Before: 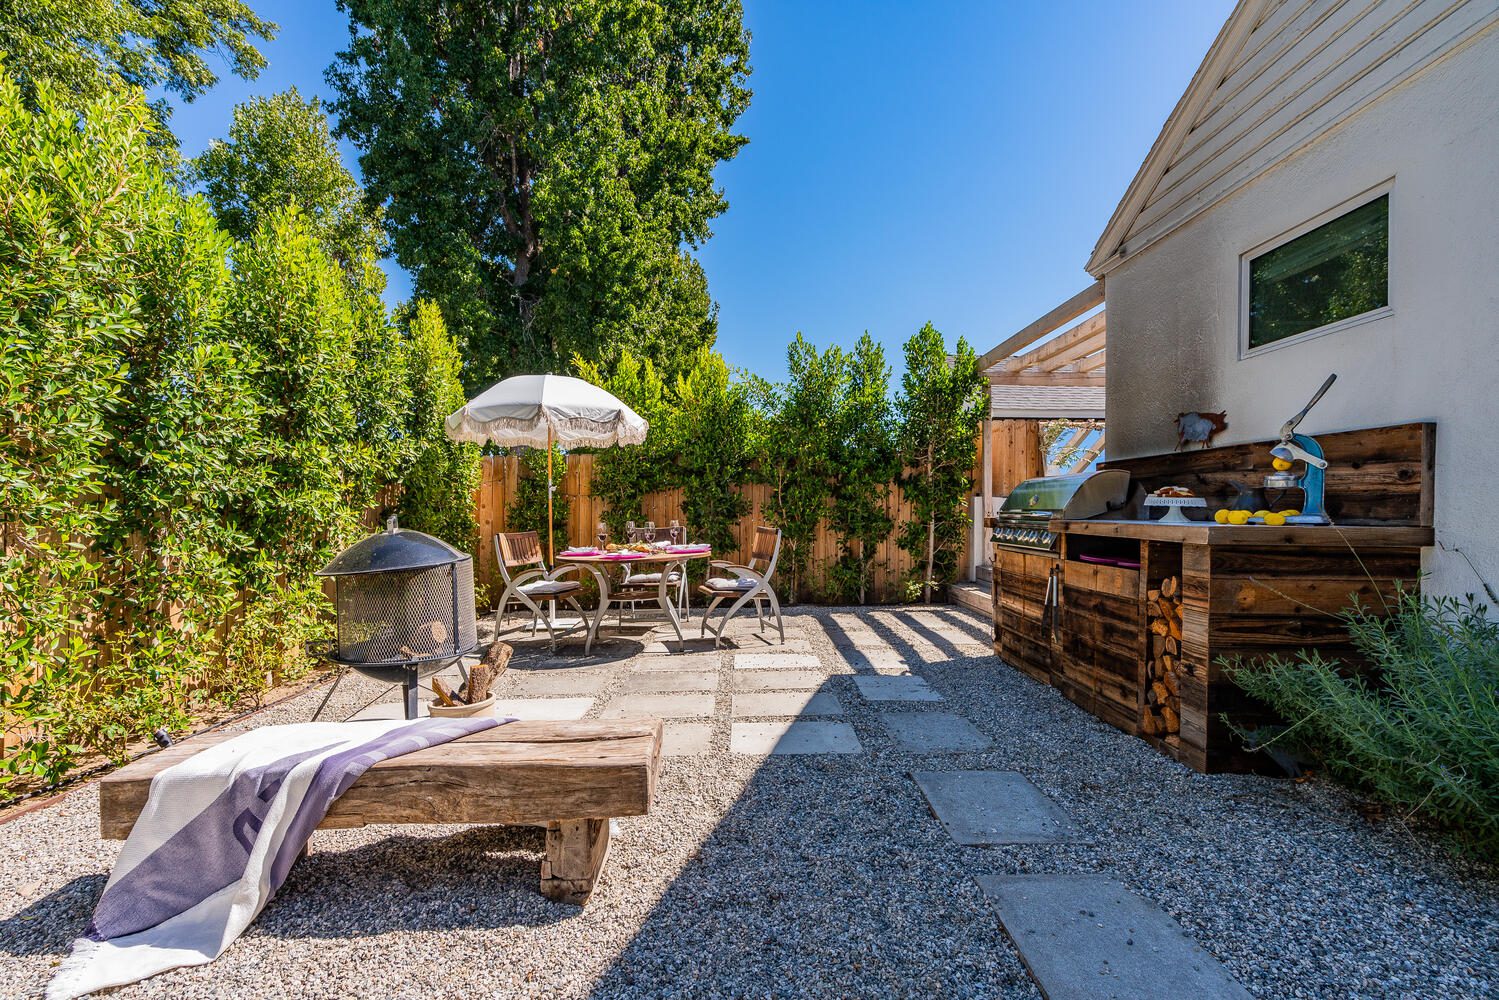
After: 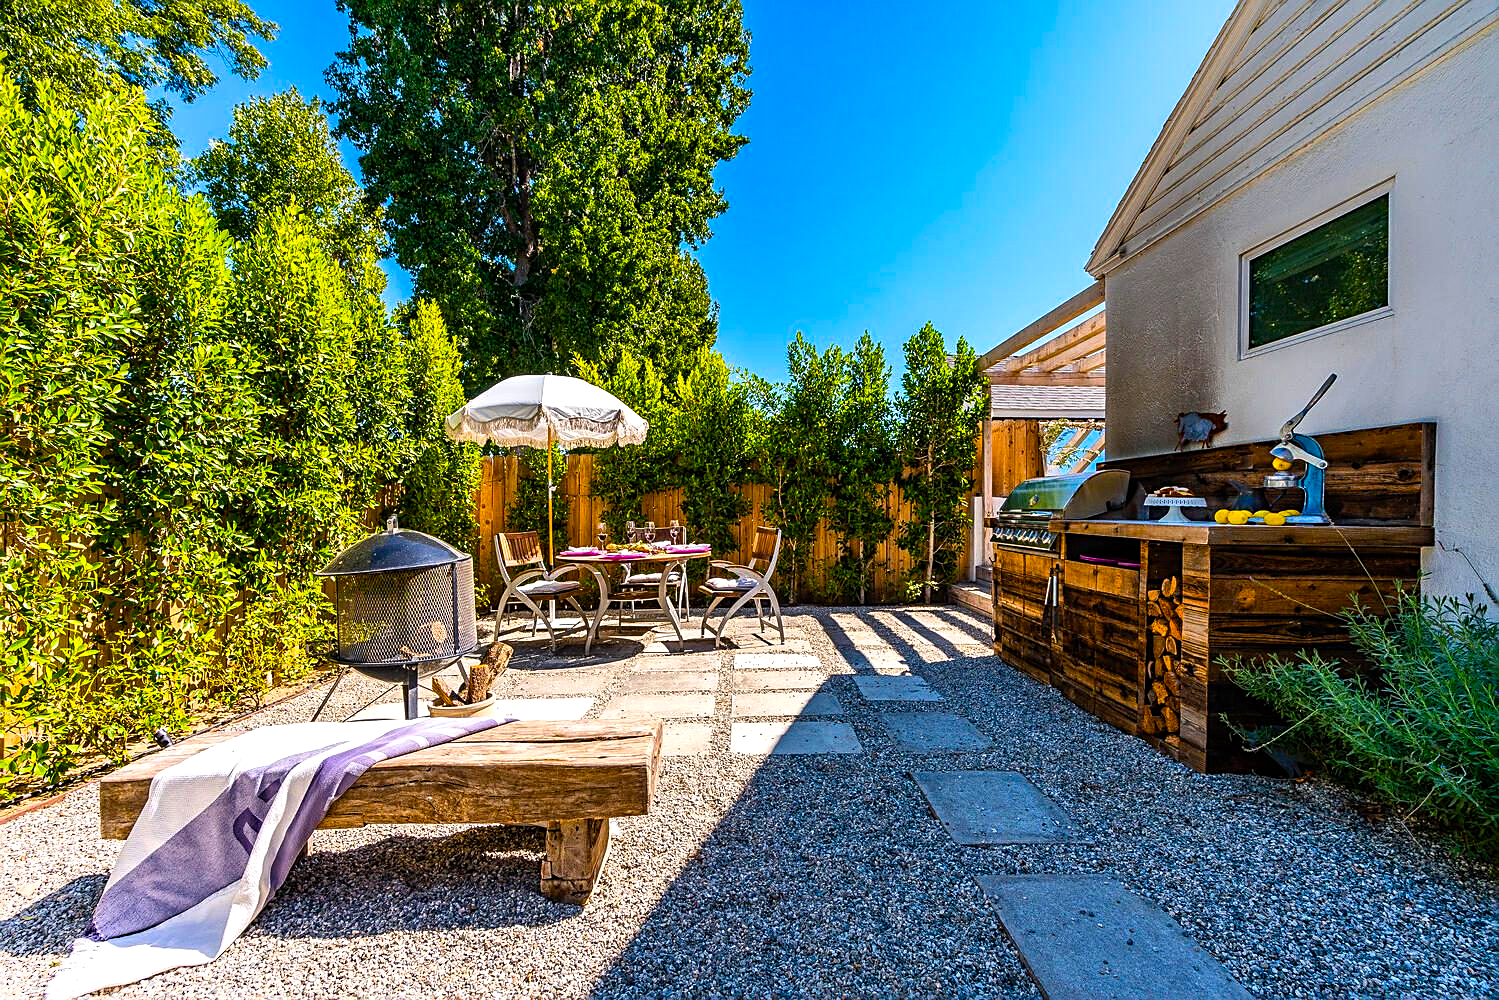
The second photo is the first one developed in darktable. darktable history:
shadows and highlights: highlights 70.7, soften with gaussian
sharpen: on, module defaults
color balance rgb: linear chroma grading › global chroma 9%, perceptual saturation grading › global saturation 36%, perceptual saturation grading › shadows 35%, perceptual brilliance grading › global brilliance 15%, perceptual brilliance grading › shadows -35%, global vibrance 15%
